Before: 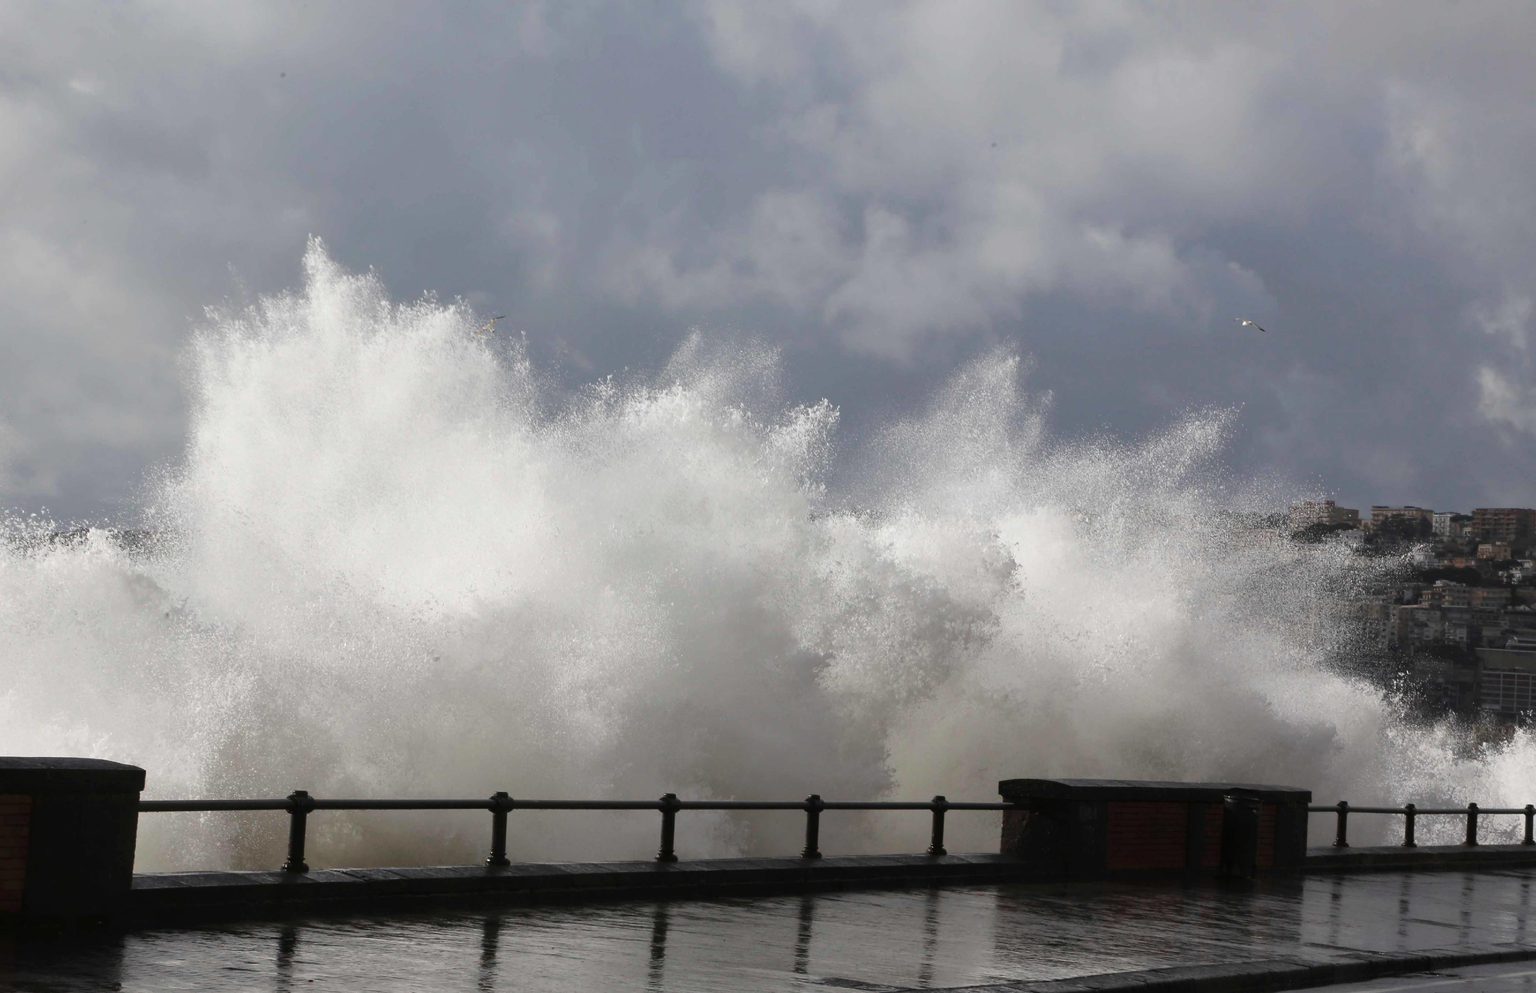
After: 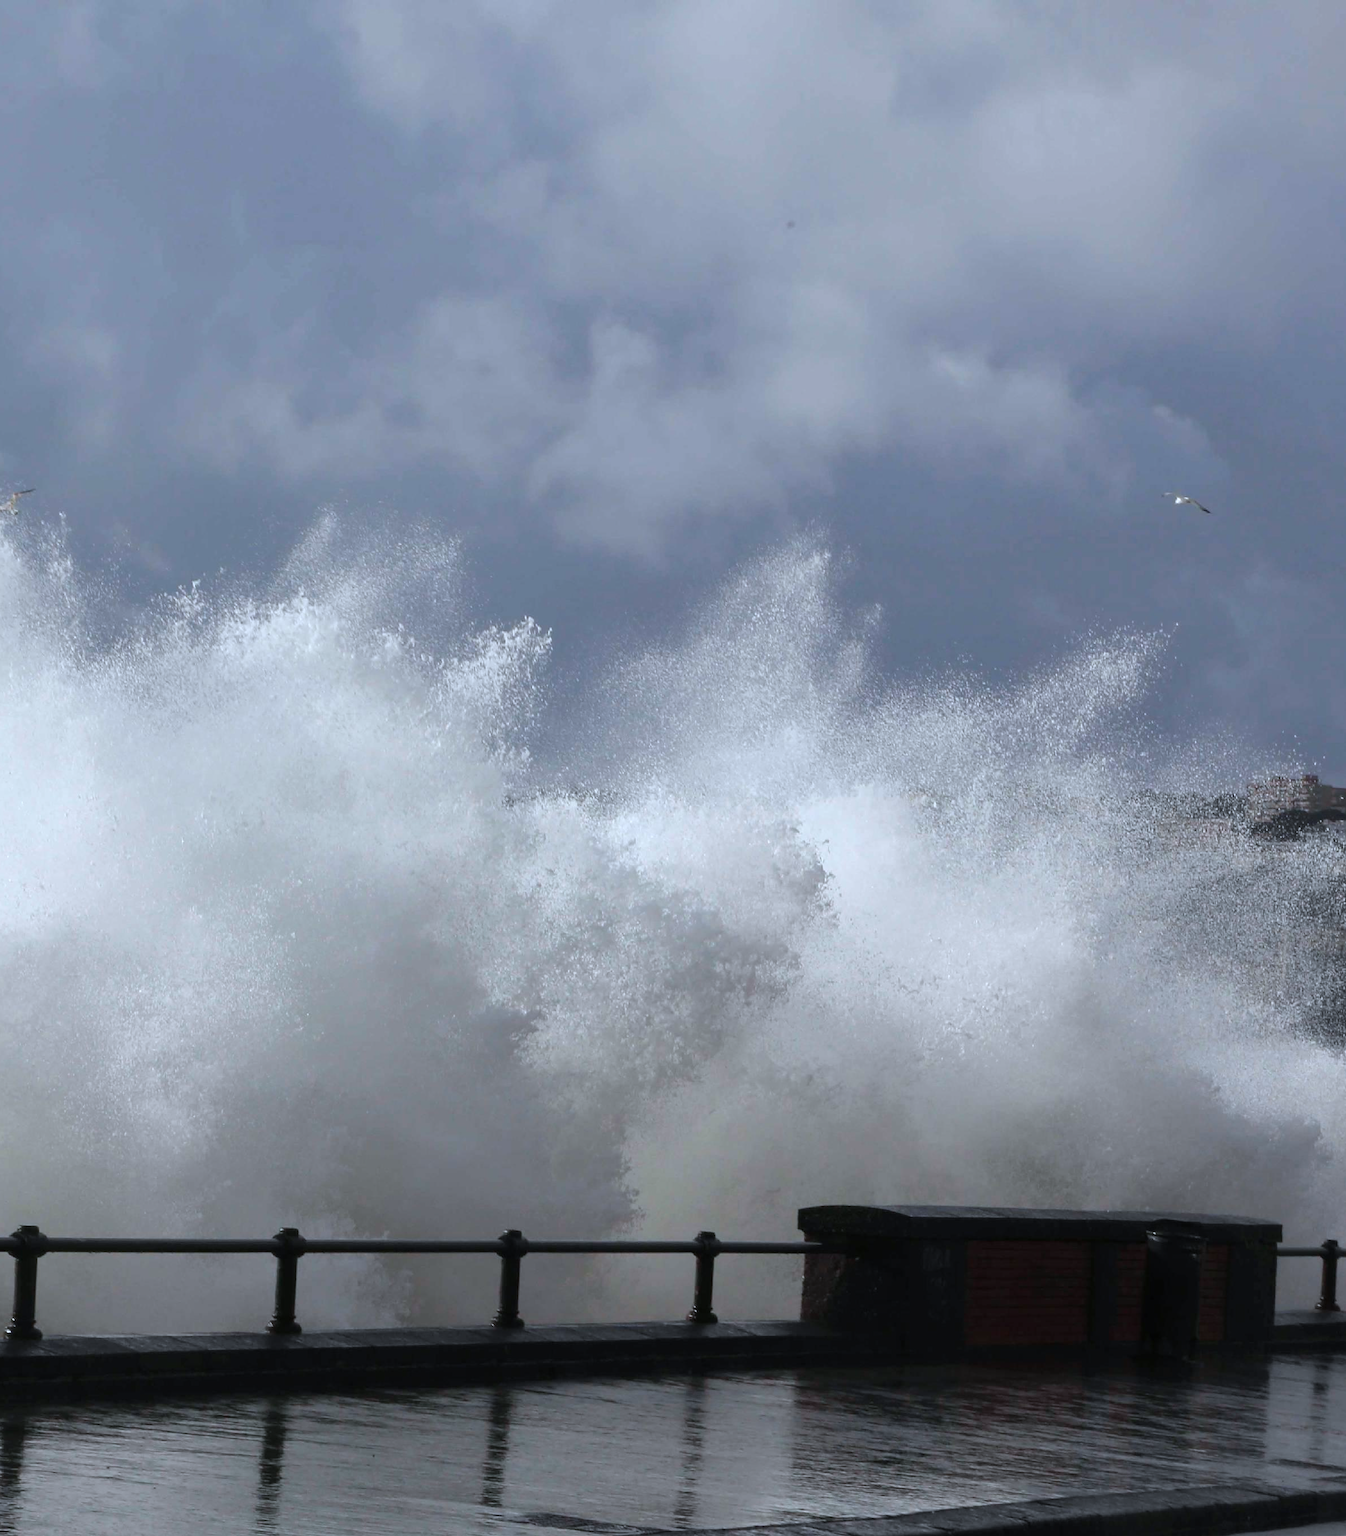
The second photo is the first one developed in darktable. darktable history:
color calibration: x 0.37, y 0.382, temperature 4313.32 K
crop: left 31.458%, top 0%, right 11.876%
